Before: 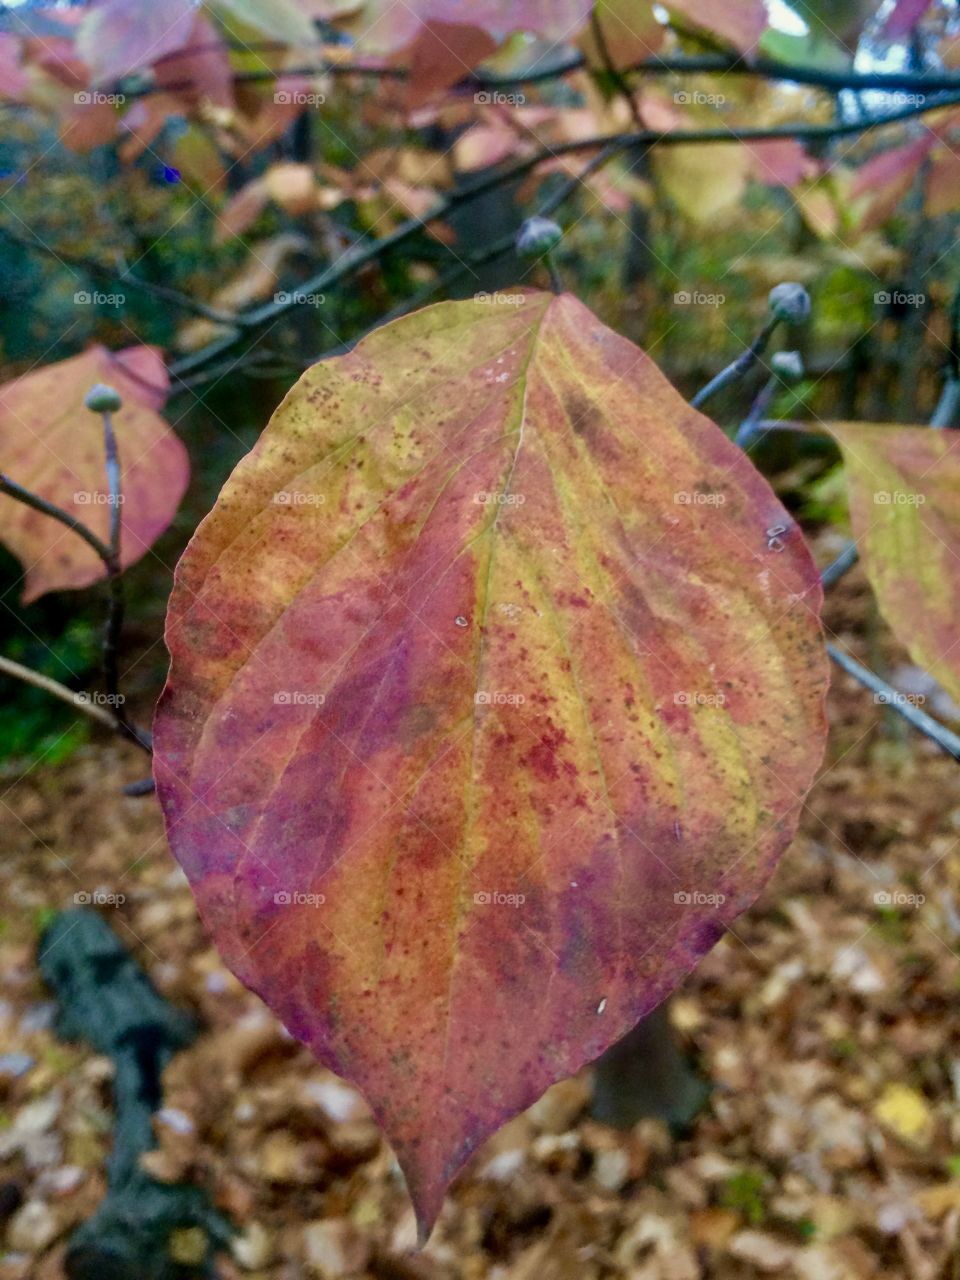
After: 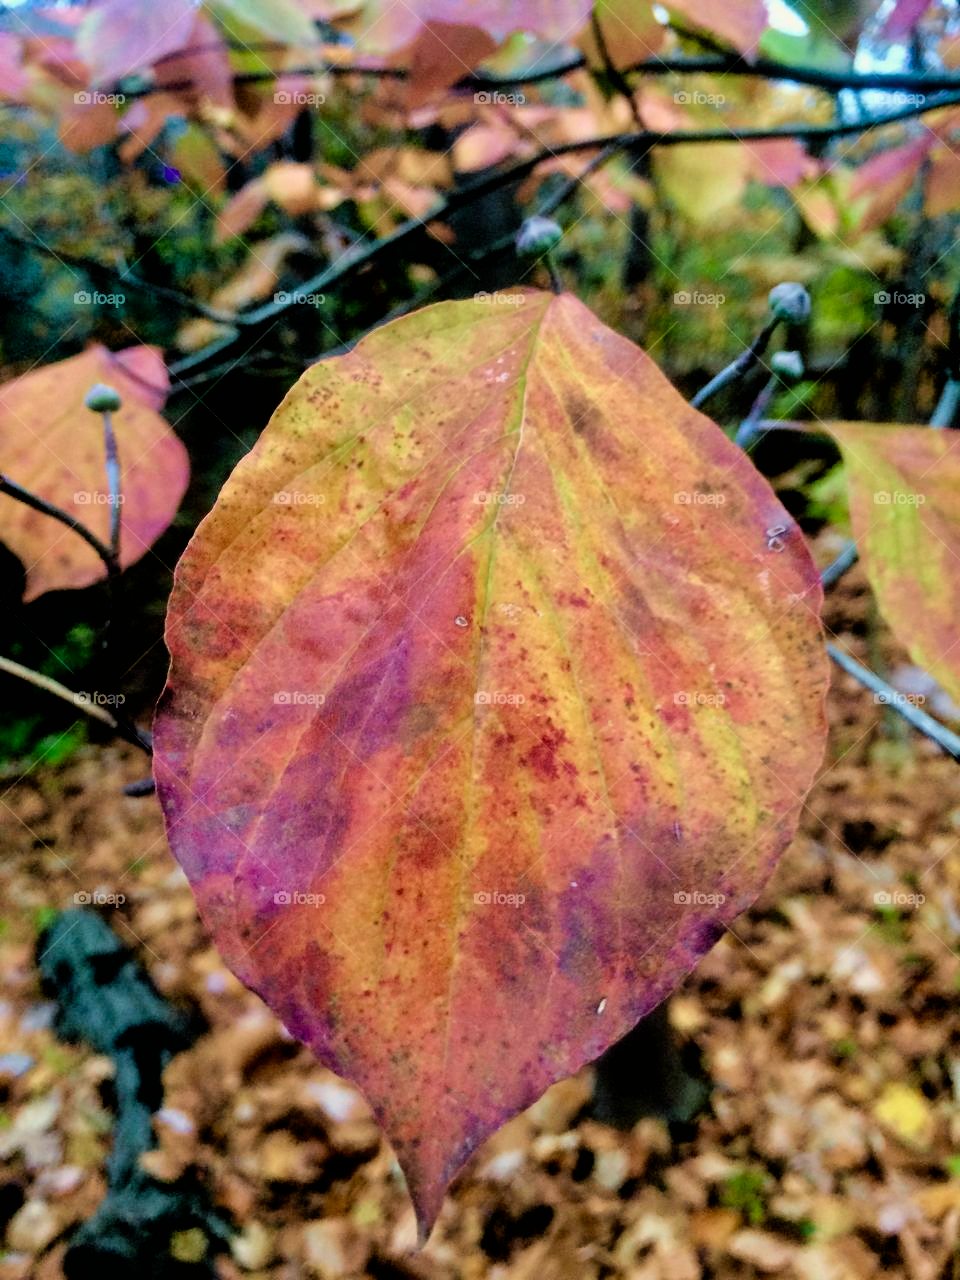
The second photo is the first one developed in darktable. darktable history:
filmic rgb: black relative exposure -3.92 EV, white relative exposure 3.14 EV, hardness 2.87
tone curve: curves: ch0 [(0, 0) (0.389, 0.458) (0.745, 0.82) (0.849, 0.917) (0.919, 0.969) (1, 1)]; ch1 [(0, 0) (0.437, 0.404) (0.5, 0.5) (0.529, 0.55) (0.58, 0.6) (0.616, 0.649) (1, 1)]; ch2 [(0, 0) (0.442, 0.428) (0.5, 0.5) (0.525, 0.543) (0.585, 0.62) (1, 1)], color space Lab, independent channels, preserve colors none
